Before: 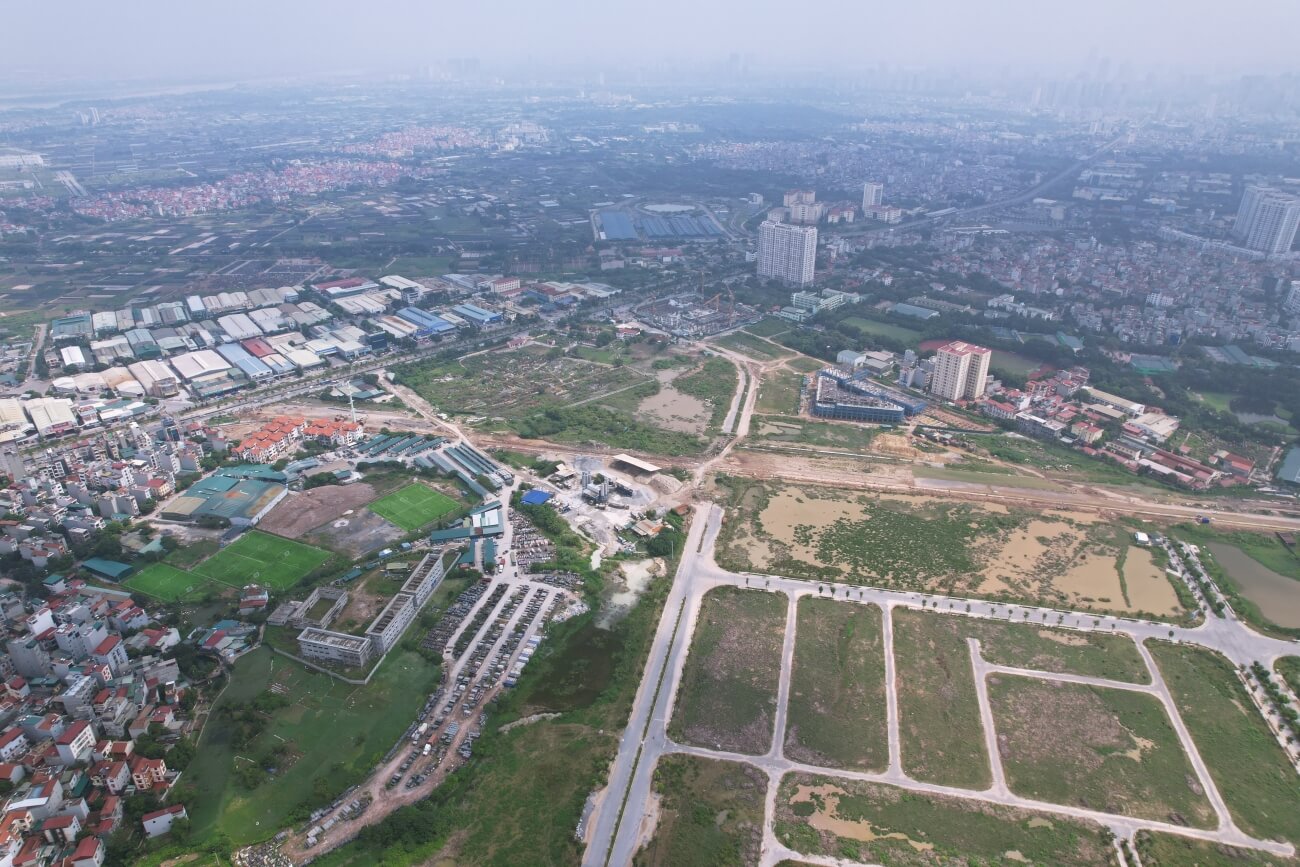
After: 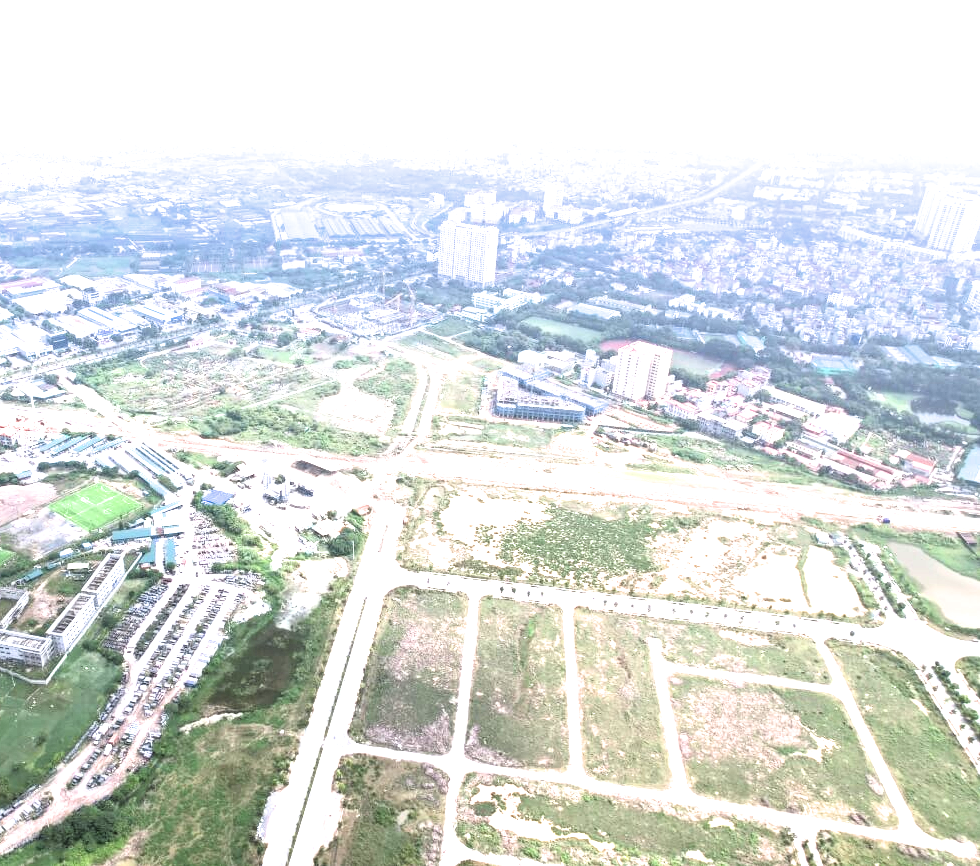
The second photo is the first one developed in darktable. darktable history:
exposure: black level correction 0, exposure 1.55 EV, compensate exposure bias true, compensate highlight preservation false
crop and rotate: left 24.6%
local contrast: on, module defaults
filmic rgb: black relative exposure -3.63 EV, white relative exposure 2.16 EV, hardness 3.62
